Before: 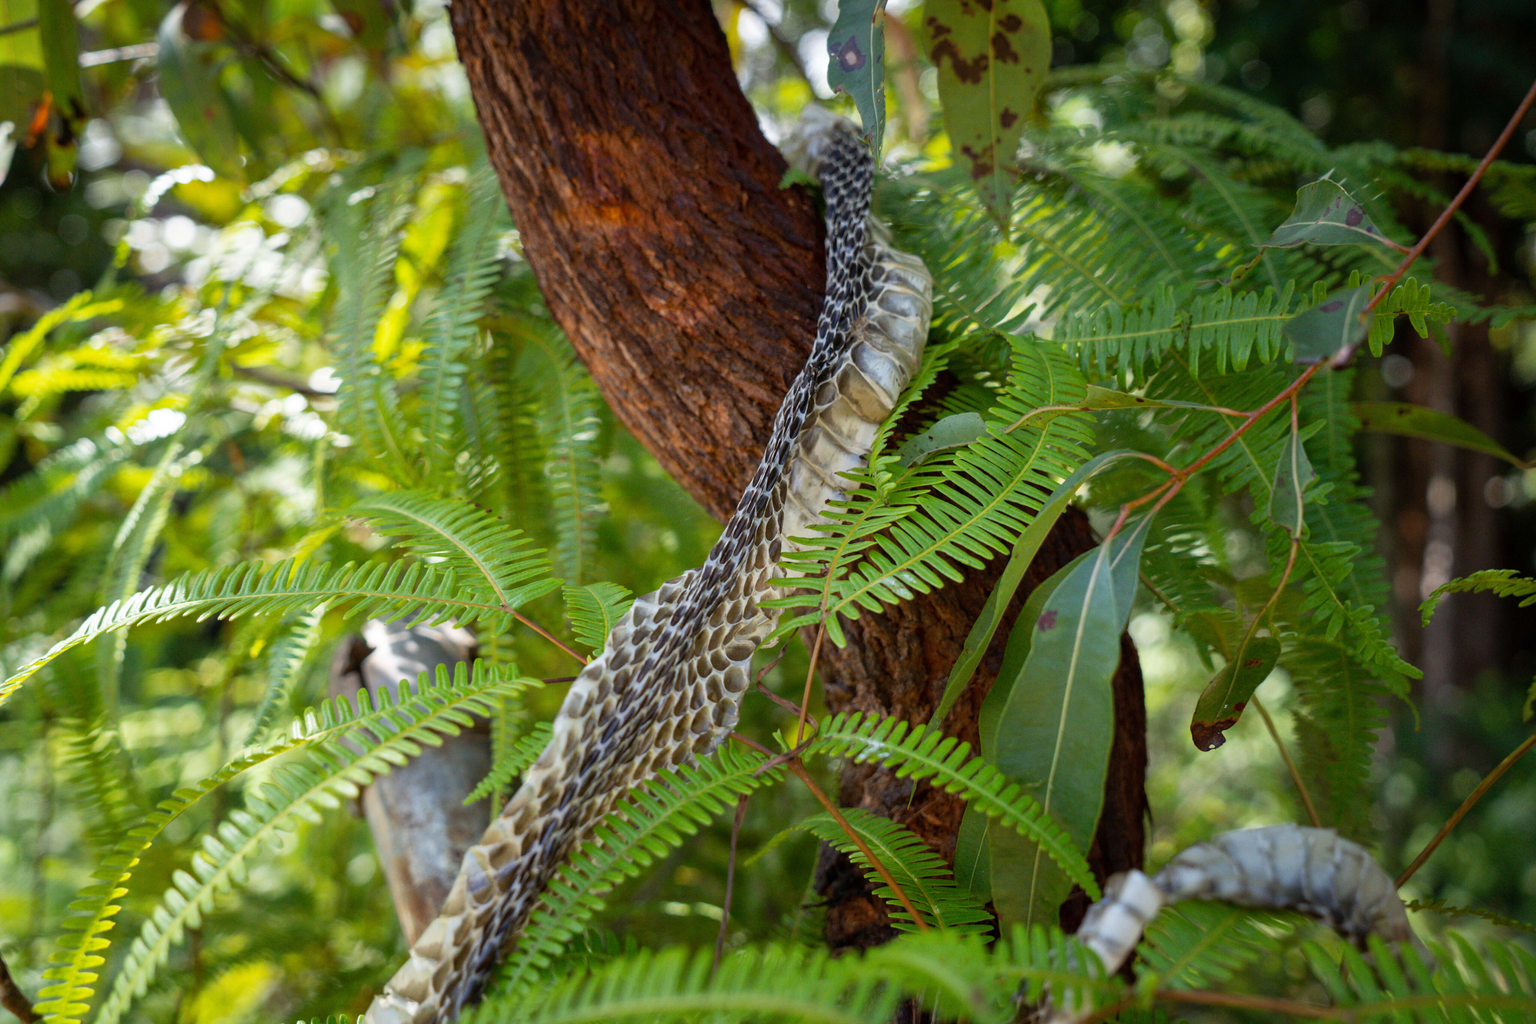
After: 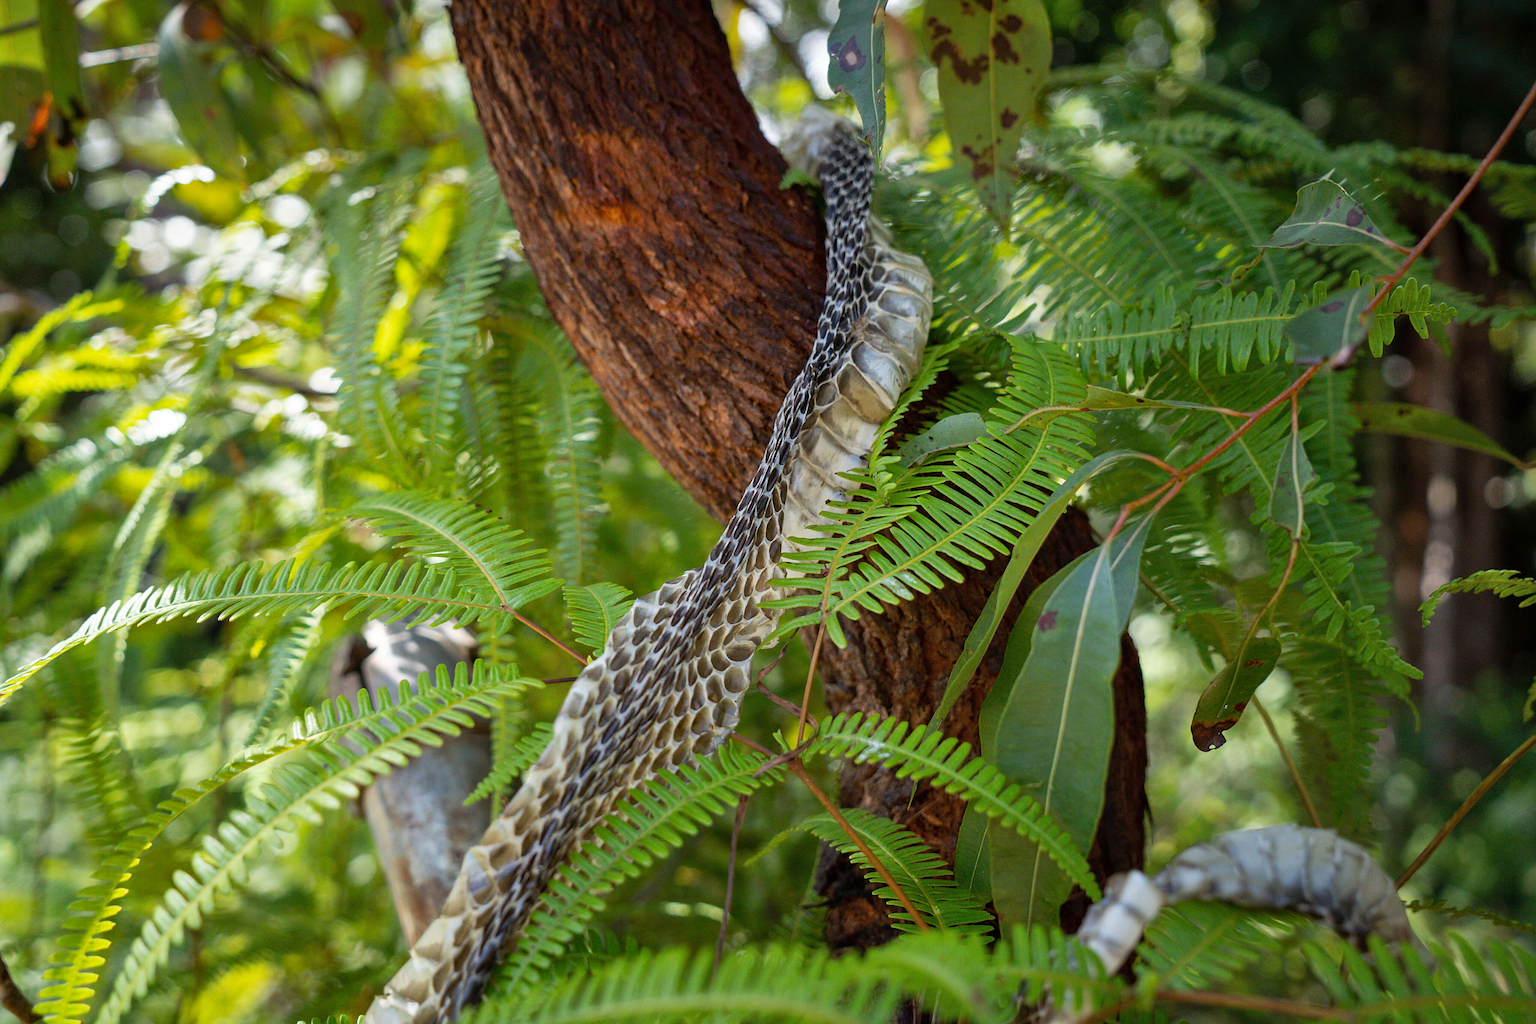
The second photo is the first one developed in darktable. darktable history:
sharpen: on, module defaults
shadows and highlights: shadows 29.32, highlights -29.32, low approximation 0.01, soften with gaussian
